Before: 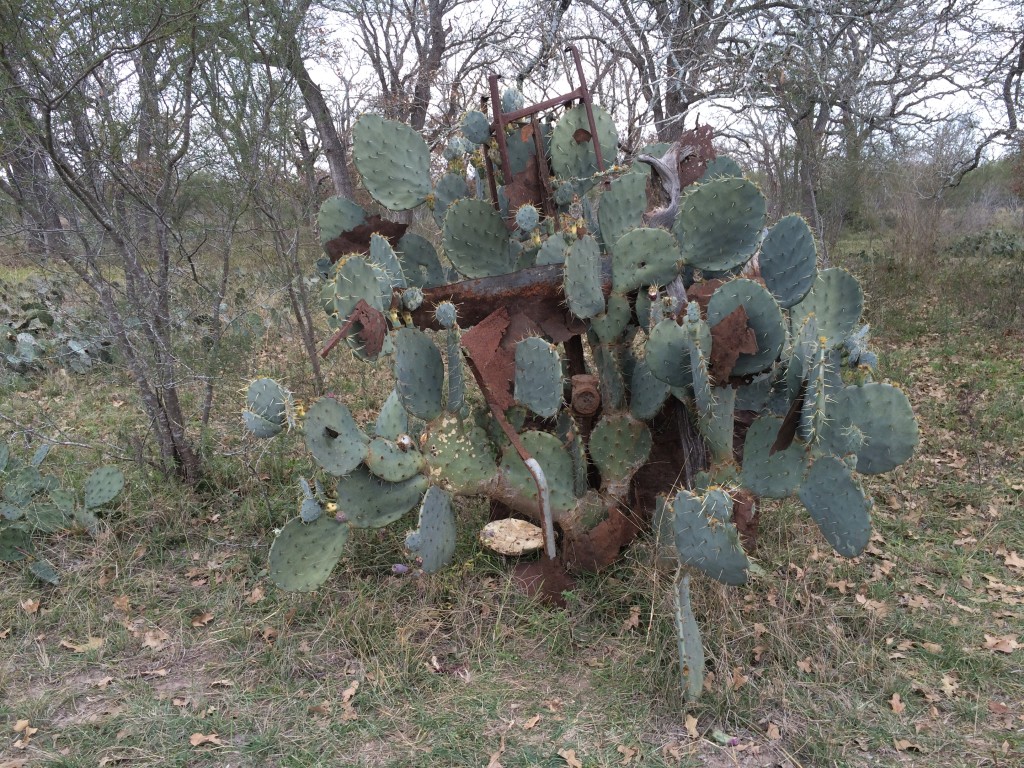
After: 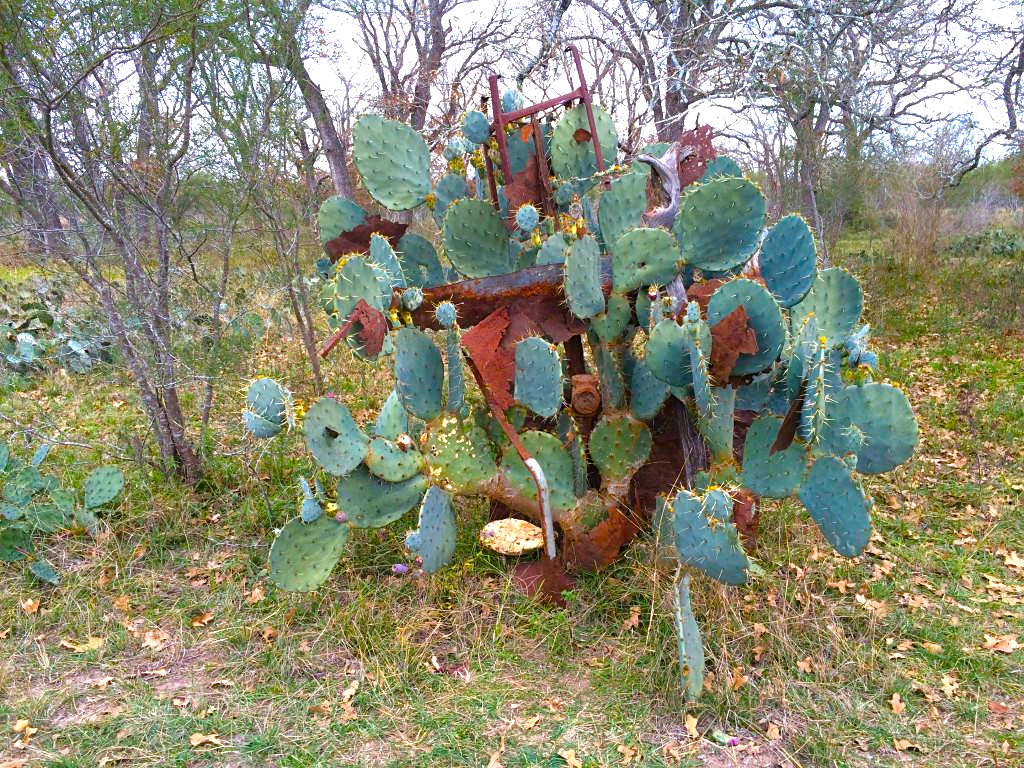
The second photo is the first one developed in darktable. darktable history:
color balance rgb: linear chroma grading › global chroma 25%, perceptual saturation grading › global saturation 40%, perceptual saturation grading › highlights -50%, perceptual saturation grading › shadows 30%, perceptual brilliance grading › global brilliance 25%, global vibrance 60%
sharpen: amount 0.2
